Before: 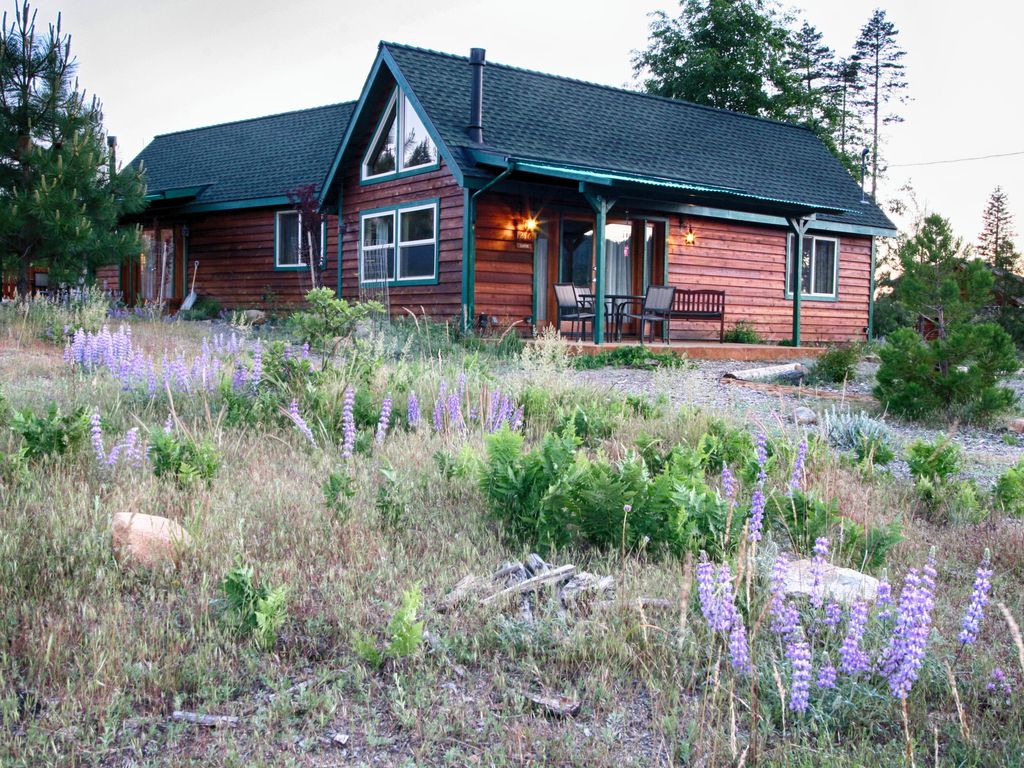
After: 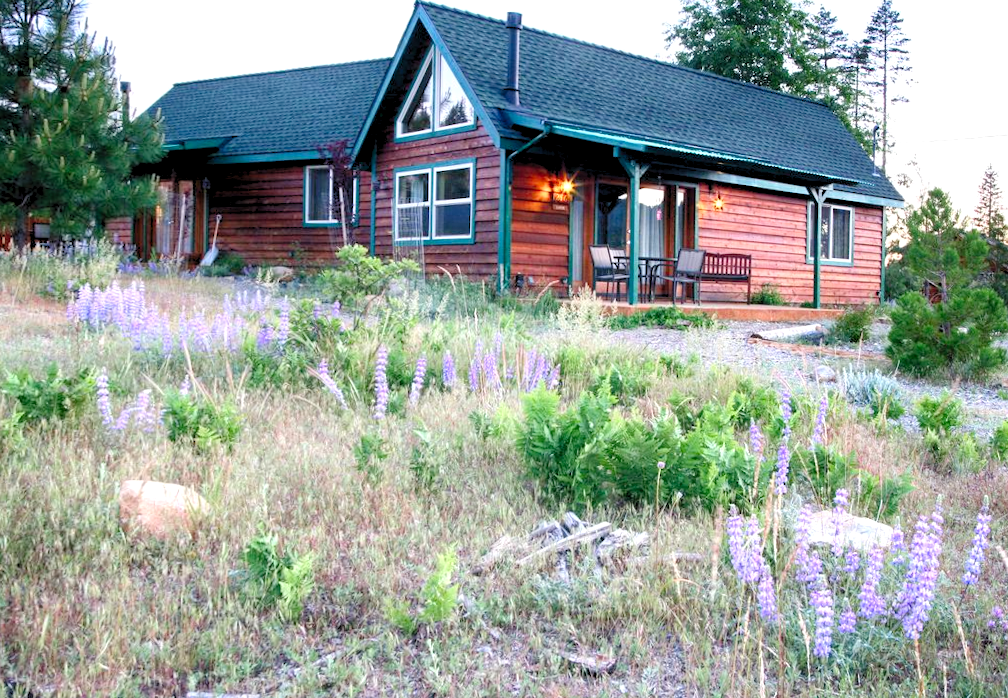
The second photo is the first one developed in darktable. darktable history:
rotate and perspective: rotation -0.013°, lens shift (vertical) -0.027, lens shift (horizontal) 0.178, crop left 0.016, crop right 0.989, crop top 0.082, crop bottom 0.918
levels: black 3.83%, white 90.64%, levels [0.044, 0.416, 0.908]
